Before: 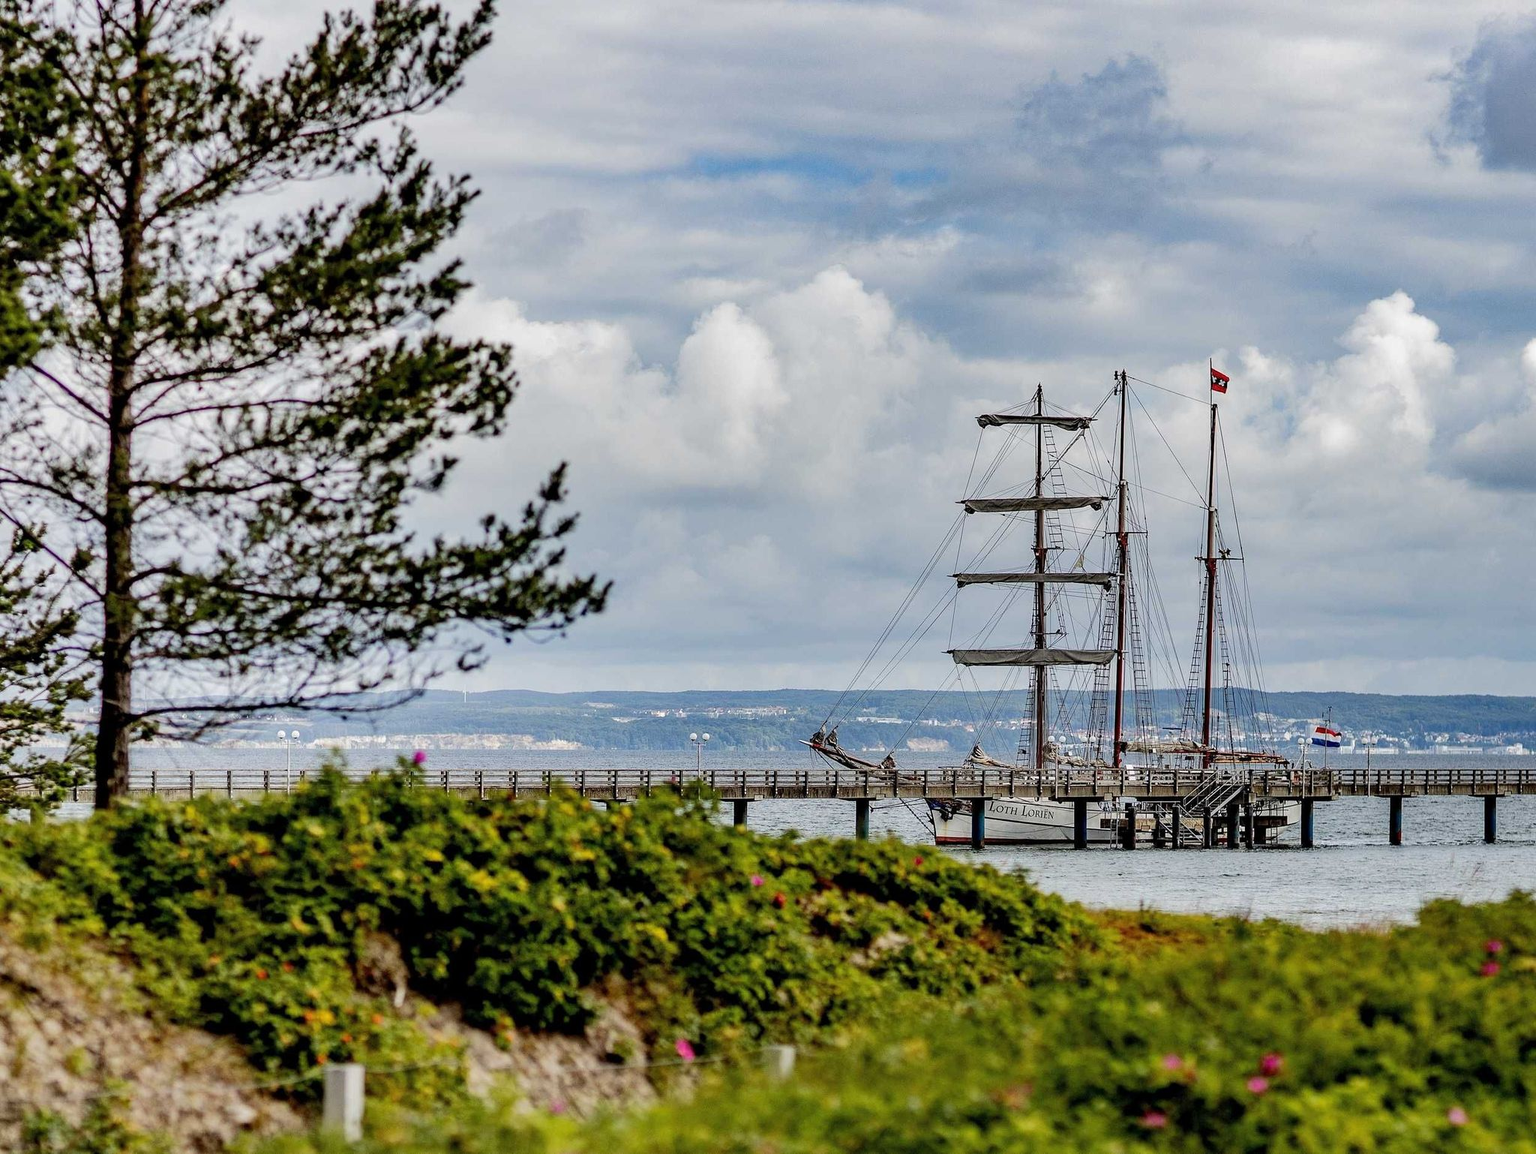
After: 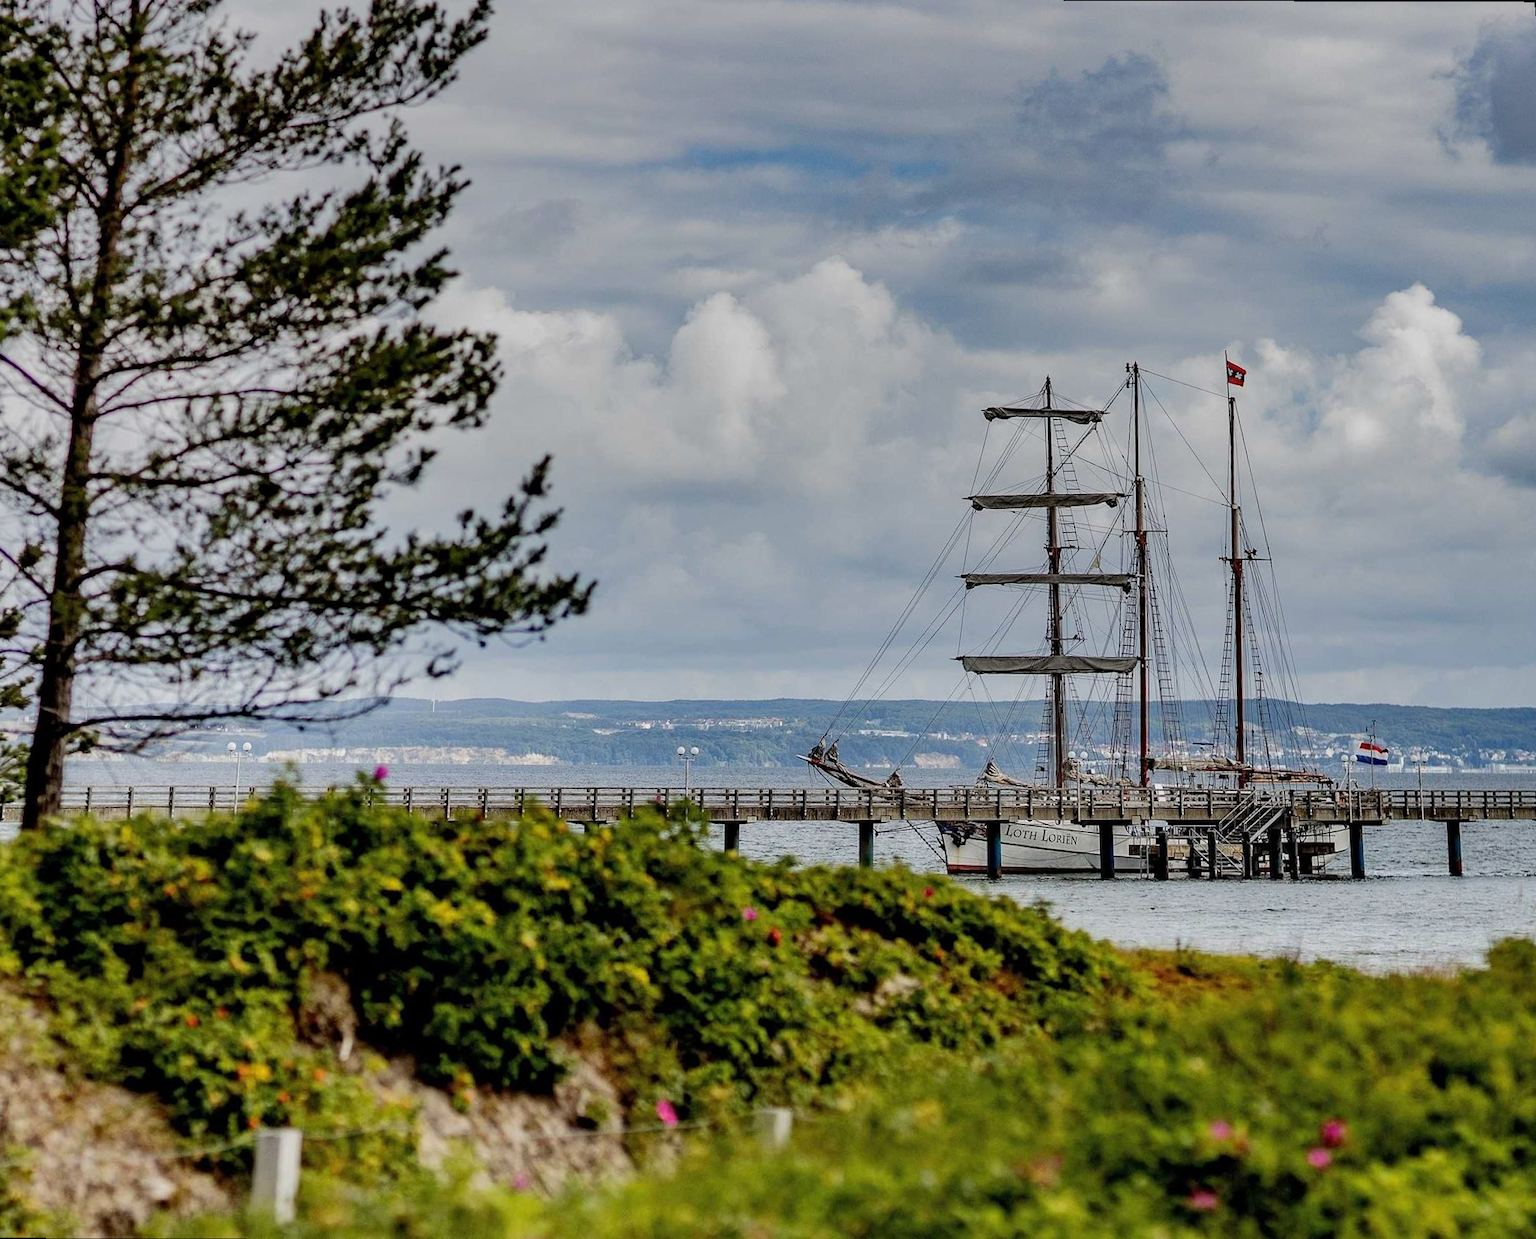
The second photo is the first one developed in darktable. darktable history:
rotate and perspective: rotation 0.215°, lens shift (vertical) -0.139, crop left 0.069, crop right 0.939, crop top 0.002, crop bottom 0.996
graduated density: on, module defaults
